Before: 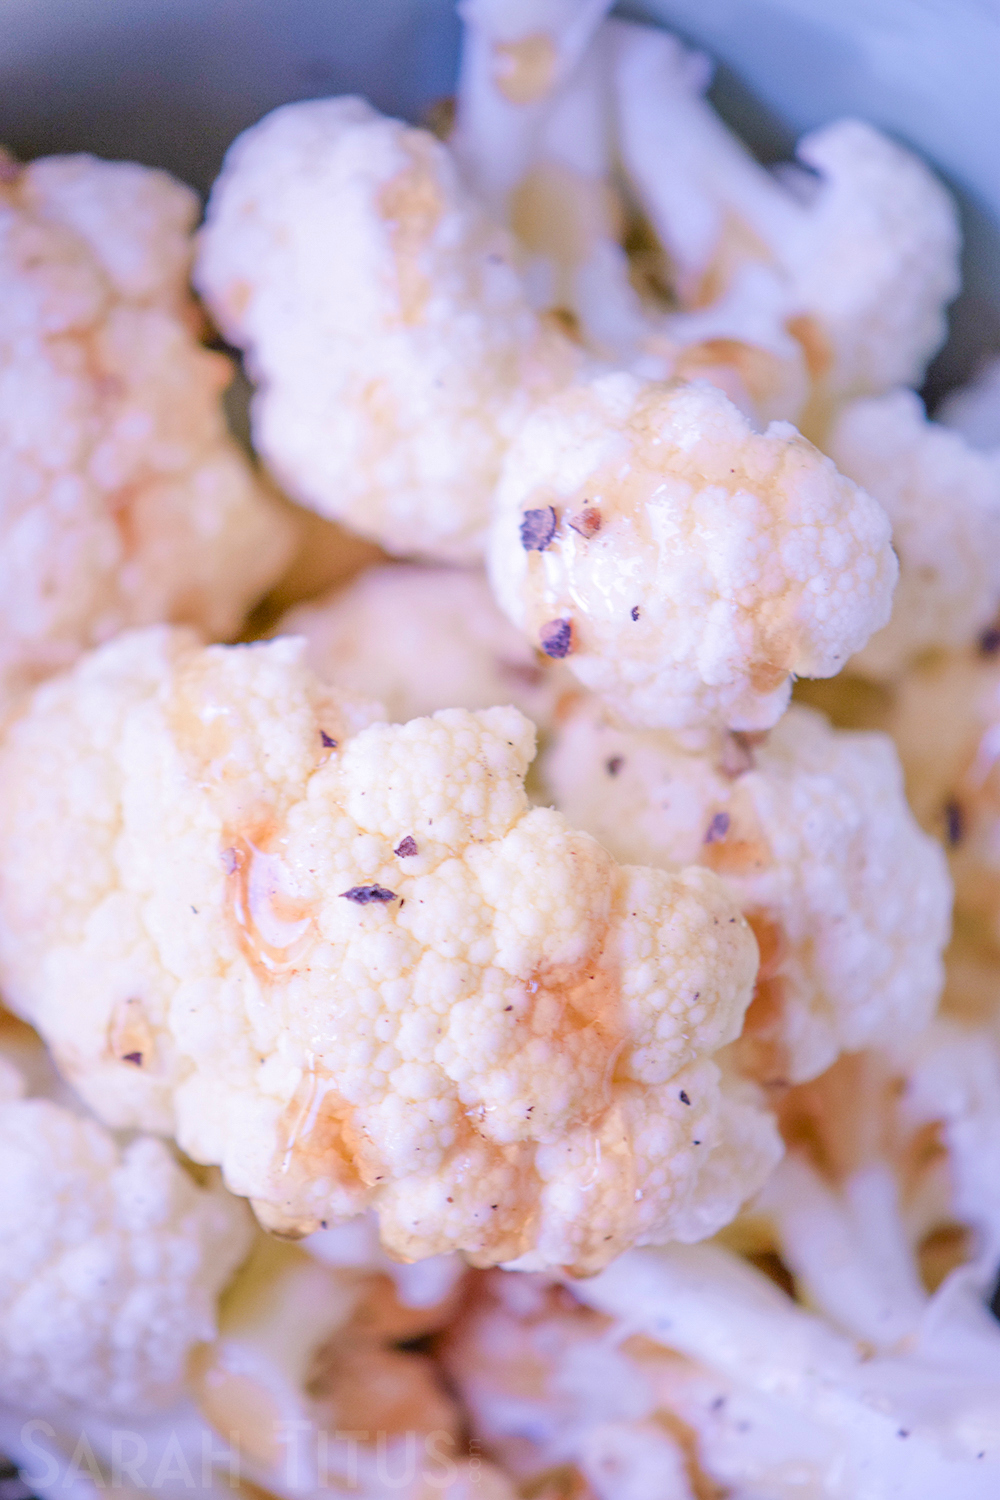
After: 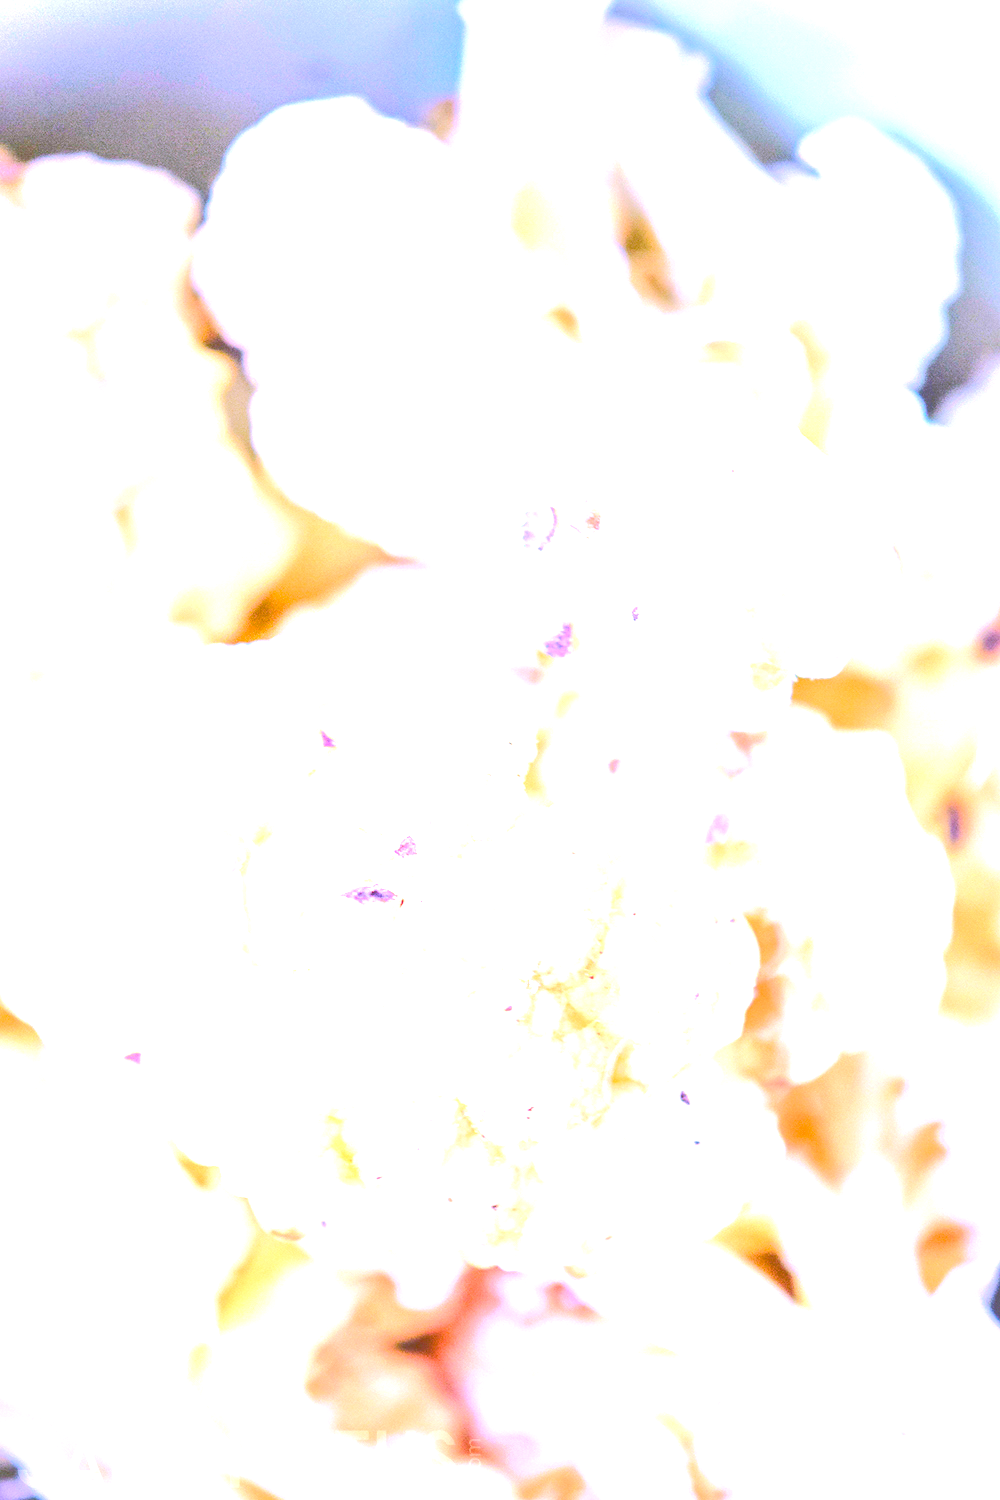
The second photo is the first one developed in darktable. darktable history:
exposure: black level correction 0, exposure 2.087 EV, compensate highlight preservation false
tone curve: curves: ch0 [(0, 0) (0.003, 0.301) (0.011, 0.302) (0.025, 0.307) (0.044, 0.313) (0.069, 0.316) (0.1, 0.322) (0.136, 0.325) (0.177, 0.341) (0.224, 0.358) (0.277, 0.386) (0.335, 0.429) (0.399, 0.486) (0.468, 0.556) (0.543, 0.644) (0.623, 0.728) (0.709, 0.796) (0.801, 0.854) (0.898, 0.908) (1, 1)], color space Lab, linked channels, preserve colors none
